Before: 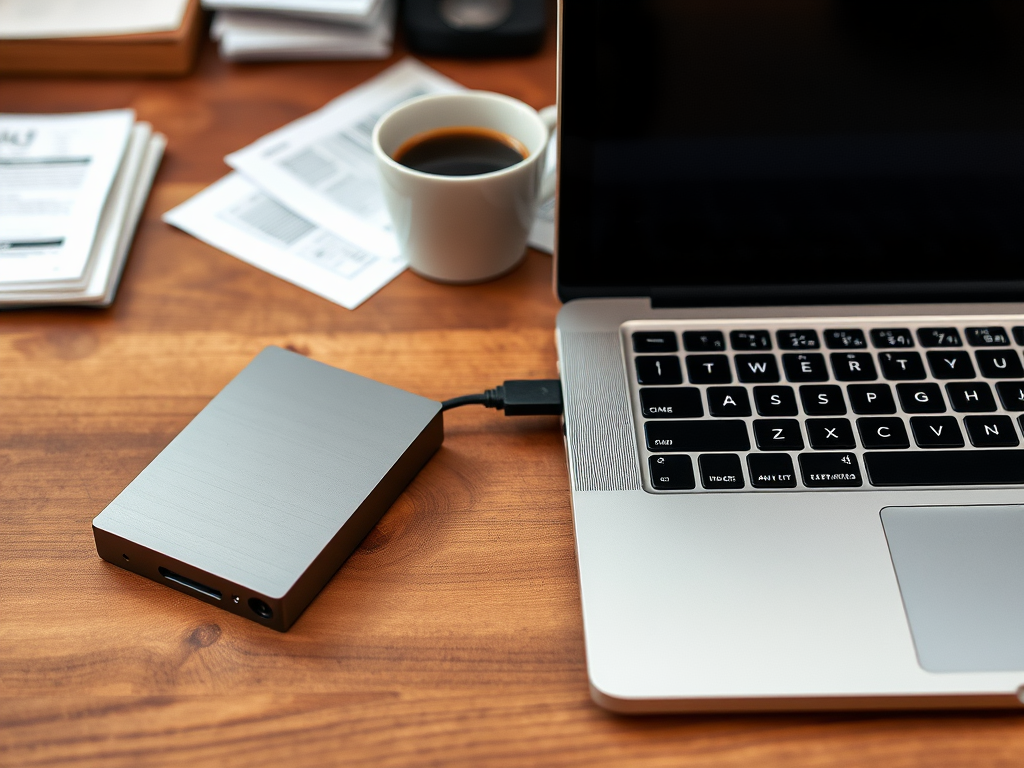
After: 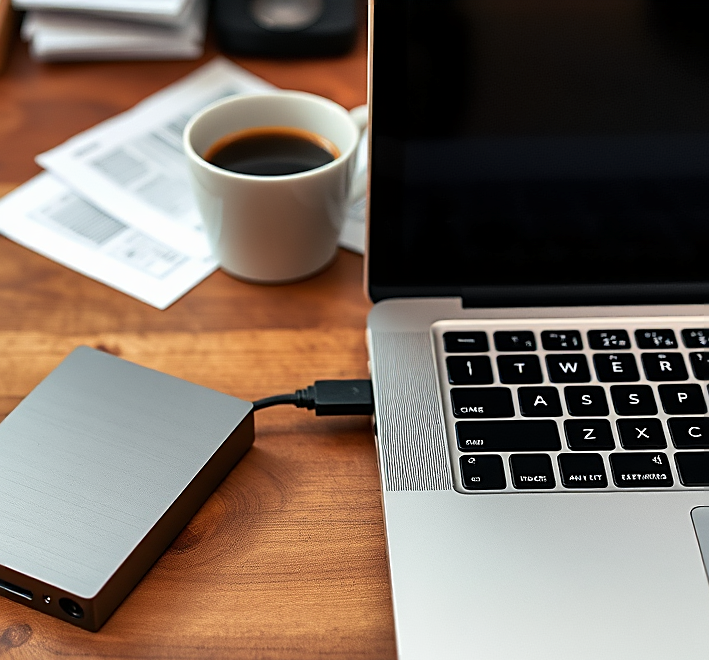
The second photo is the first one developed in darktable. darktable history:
crop: left 18.479%, right 12.2%, bottom 13.971%
sharpen: on, module defaults
shadows and highlights: shadows 53, soften with gaussian
